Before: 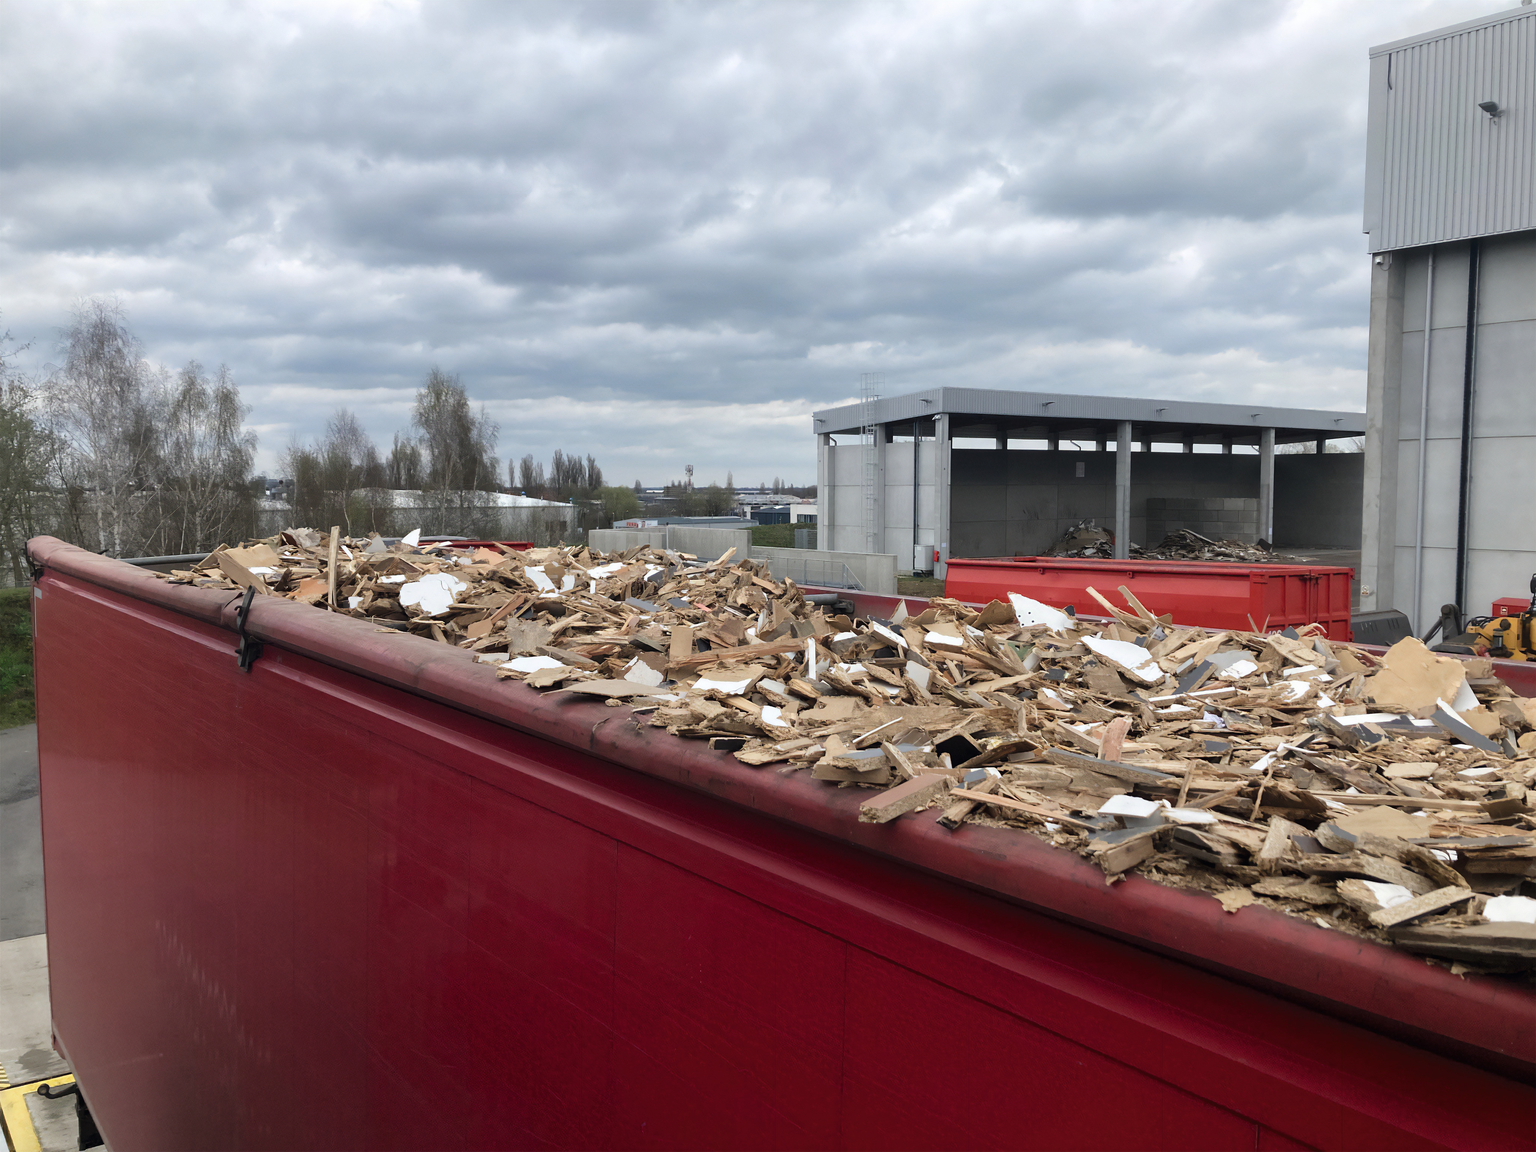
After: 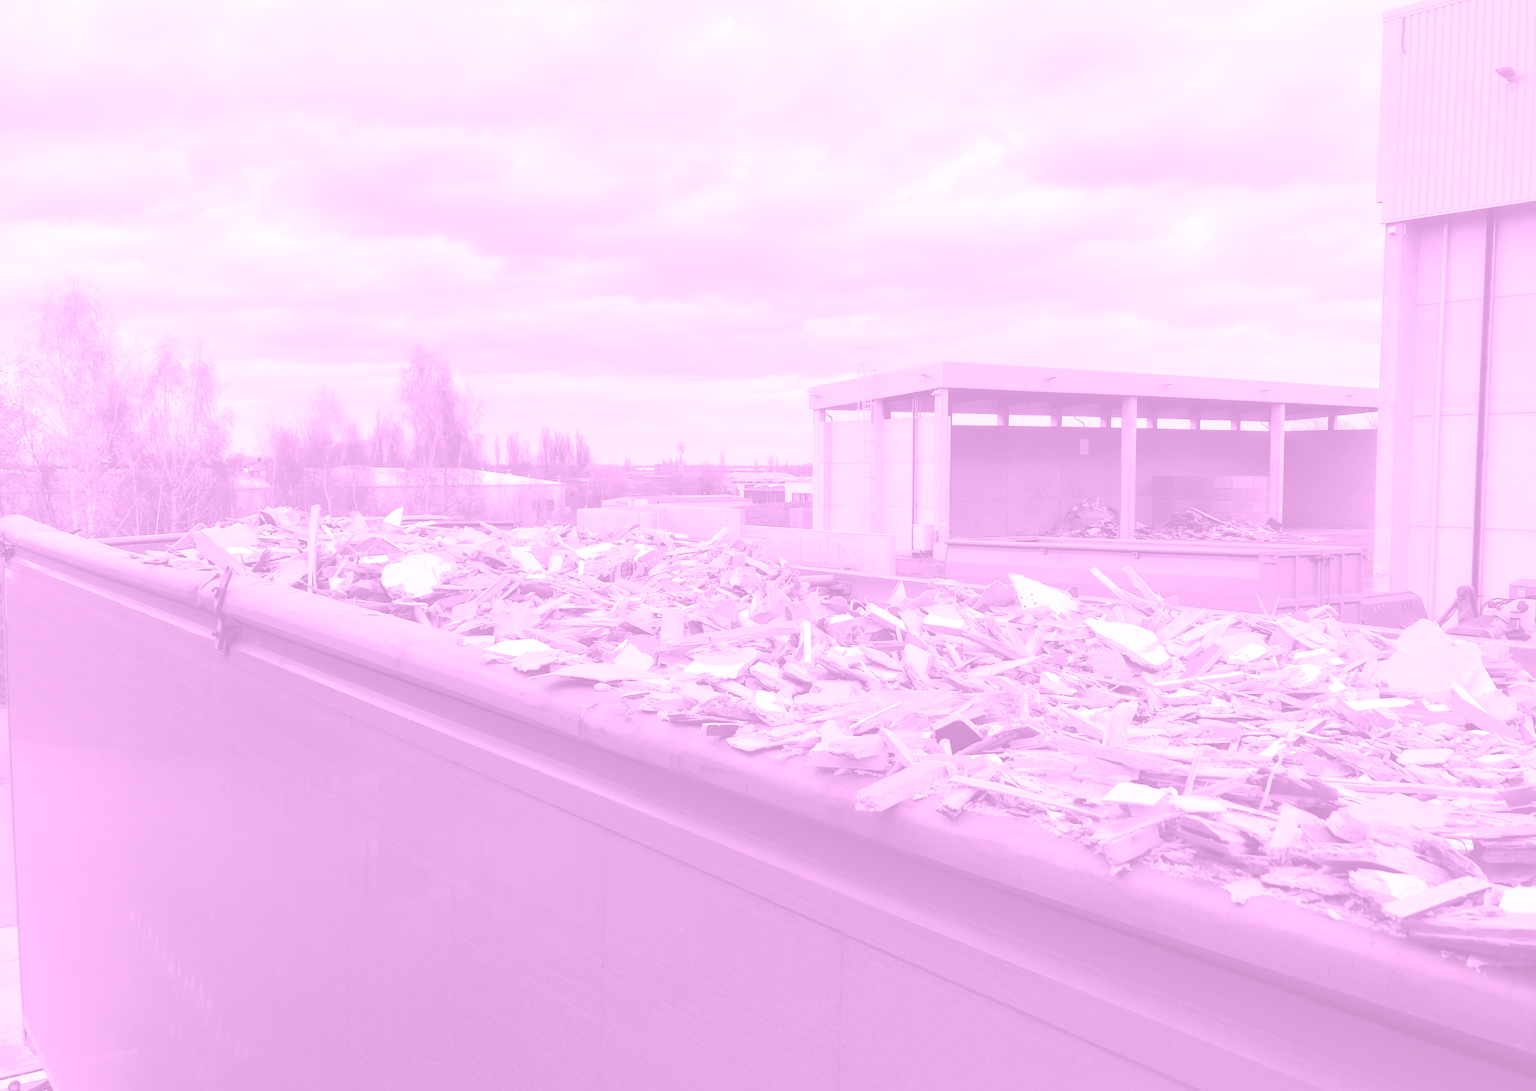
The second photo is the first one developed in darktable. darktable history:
local contrast: highlights 100%, shadows 100%, detail 120%, midtone range 0.2
colorize: hue 331.2°, saturation 75%, source mix 30.28%, lightness 70.52%, version 1
crop: left 1.964%, top 3.251%, right 1.122%, bottom 4.933%
exposure: black level correction 0, exposure 1 EV, compensate highlight preservation false
color correction: highlights a* -5.94, highlights b* 11.19
